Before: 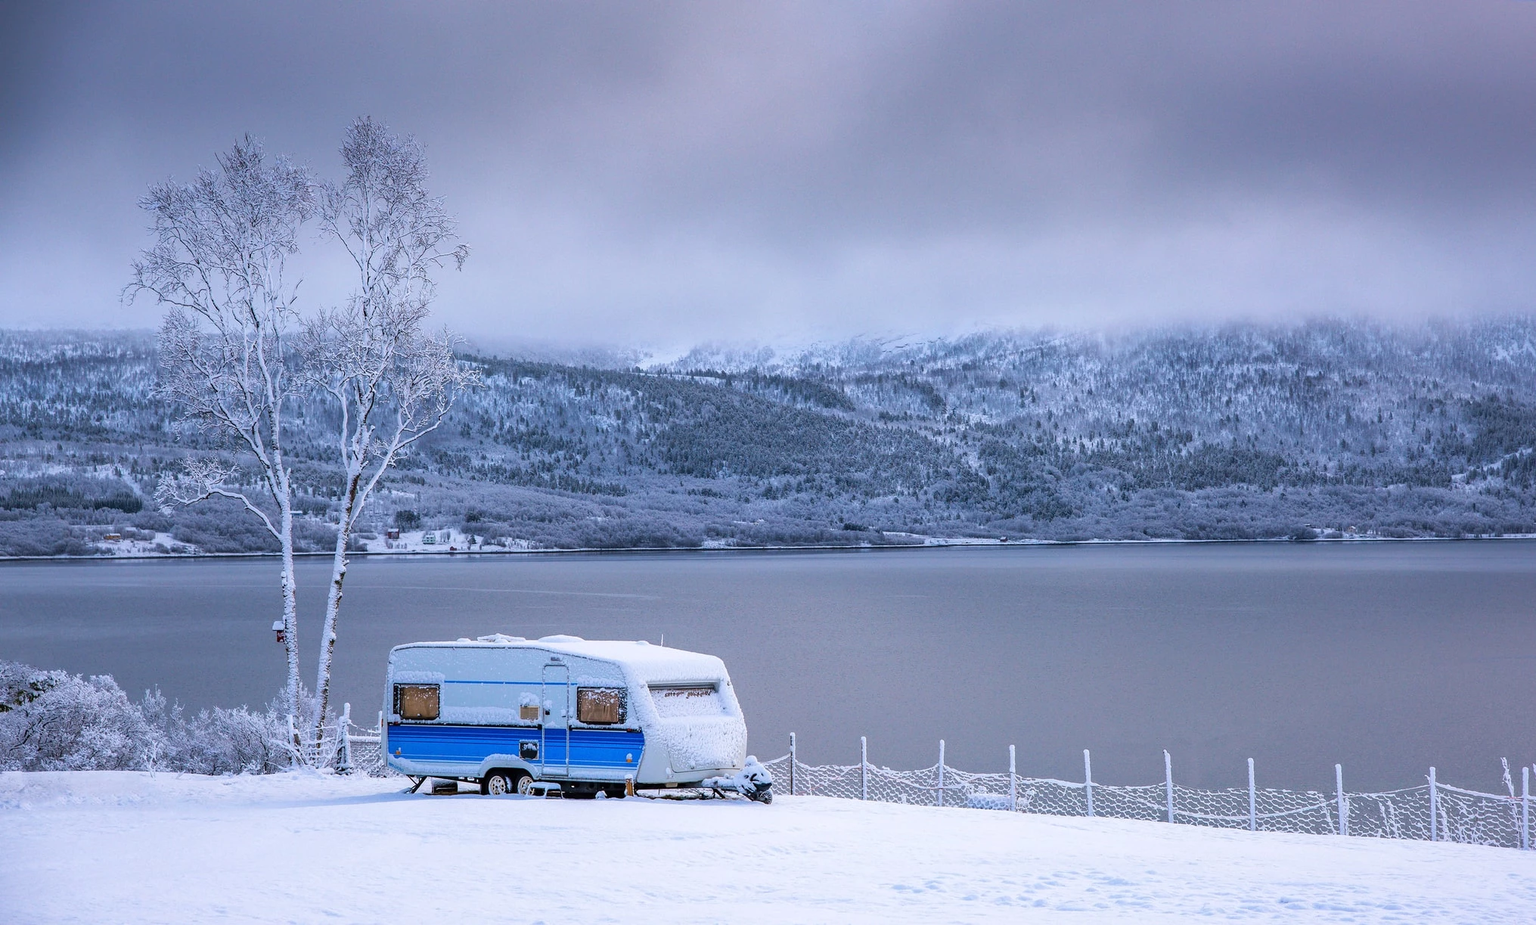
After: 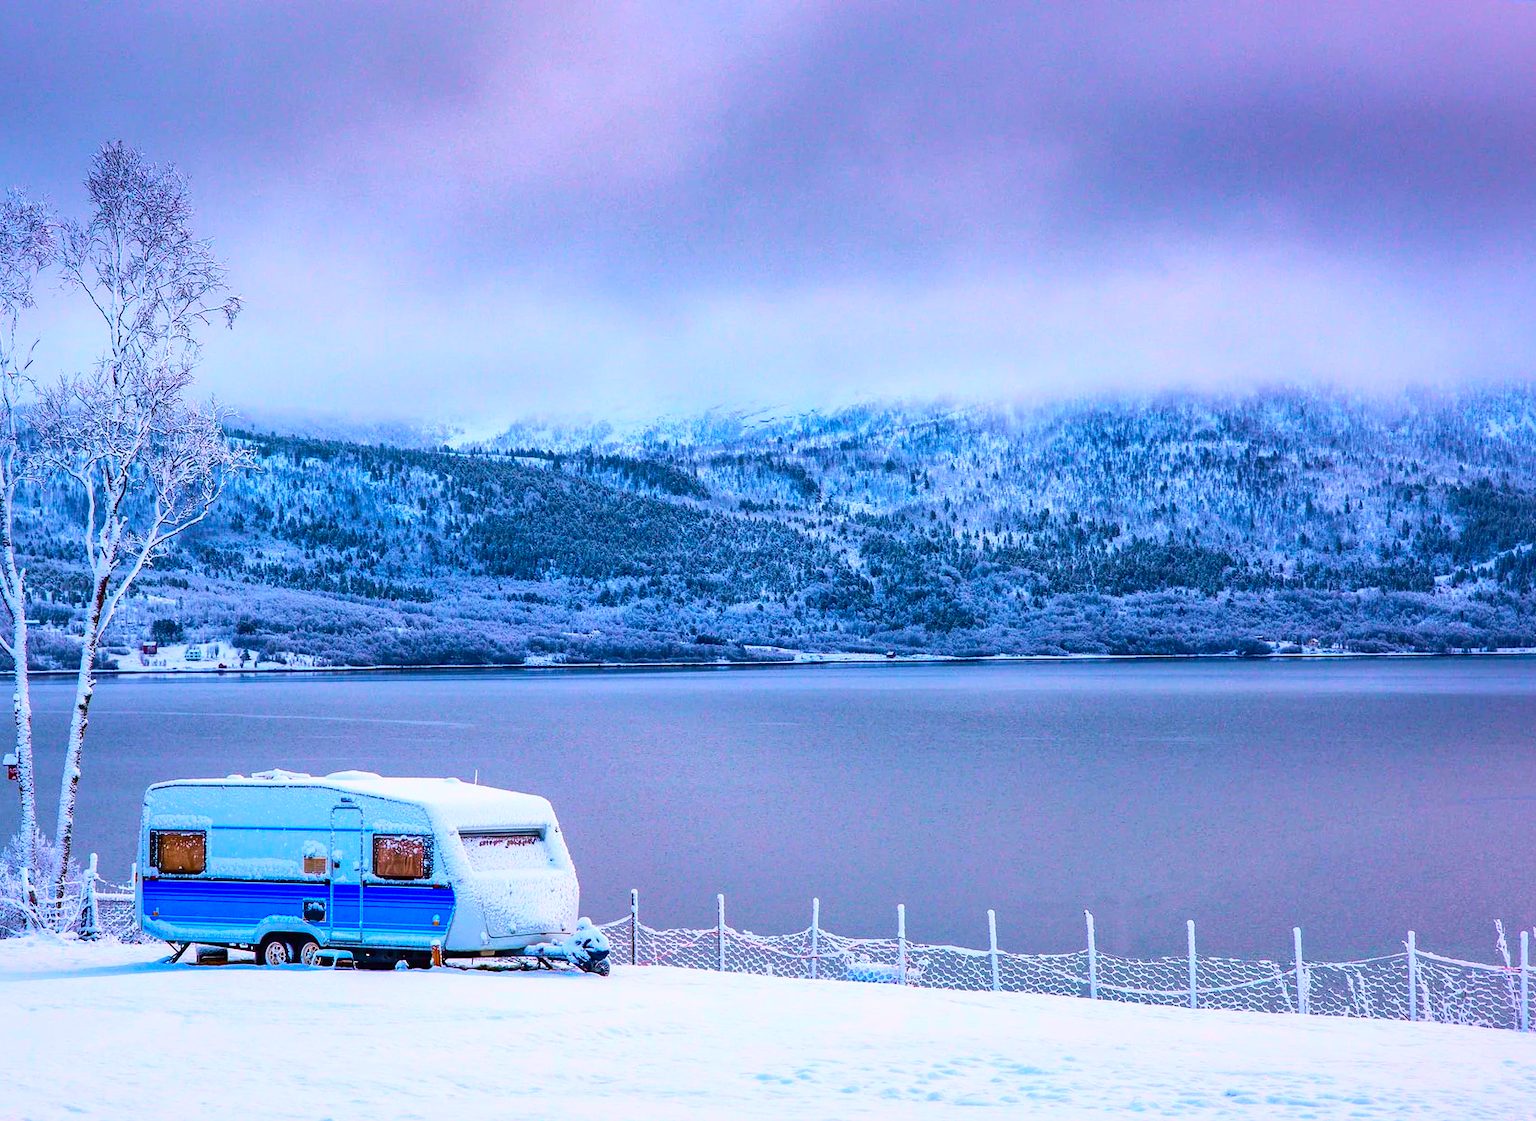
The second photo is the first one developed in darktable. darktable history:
crop: left 17.593%, bottom 0.027%
local contrast: highlights 100%, shadows 101%, detail 119%, midtone range 0.2
shadows and highlights: on, module defaults
contrast brightness saturation: contrast 0.268, brightness 0.01, saturation 0.859
color balance rgb: perceptual saturation grading › global saturation 0.75%, perceptual brilliance grading › global brilliance 2.281%, perceptual brilliance grading › highlights -3.621%
tone curve: curves: ch0 [(0, 0.01) (0.037, 0.032) (0.131, 0.108) (0.275, 0.258) (0.483, 0.512) (0.61, 0.661) (0.696, 0.742) (0.792, 0.834) (0.911, 0.936) (0.997, 0.995)]; ch1 [(0, 0) (0.308, 0.29) (0.425, 0.411) (0.503, 0.502) (0.529, 0.543) (0.683, 0.706) (0.746, 0.77) (1, 1)]; ch2 [(0, 0) (0.225, 0.214) (0.334, 0.339) (0.401, 0.415) (0.485, 0.487) (0.502, 0.502) (0.525, 0.523) (0.545, 0.552) (0.587, 0.61) (0.636, 0.654) (0.711, 0.729) (0.845, 0.855) (0.998, 0.977)], color space Lab, independent channels, preserve colors none
velvia: on, module defaults
